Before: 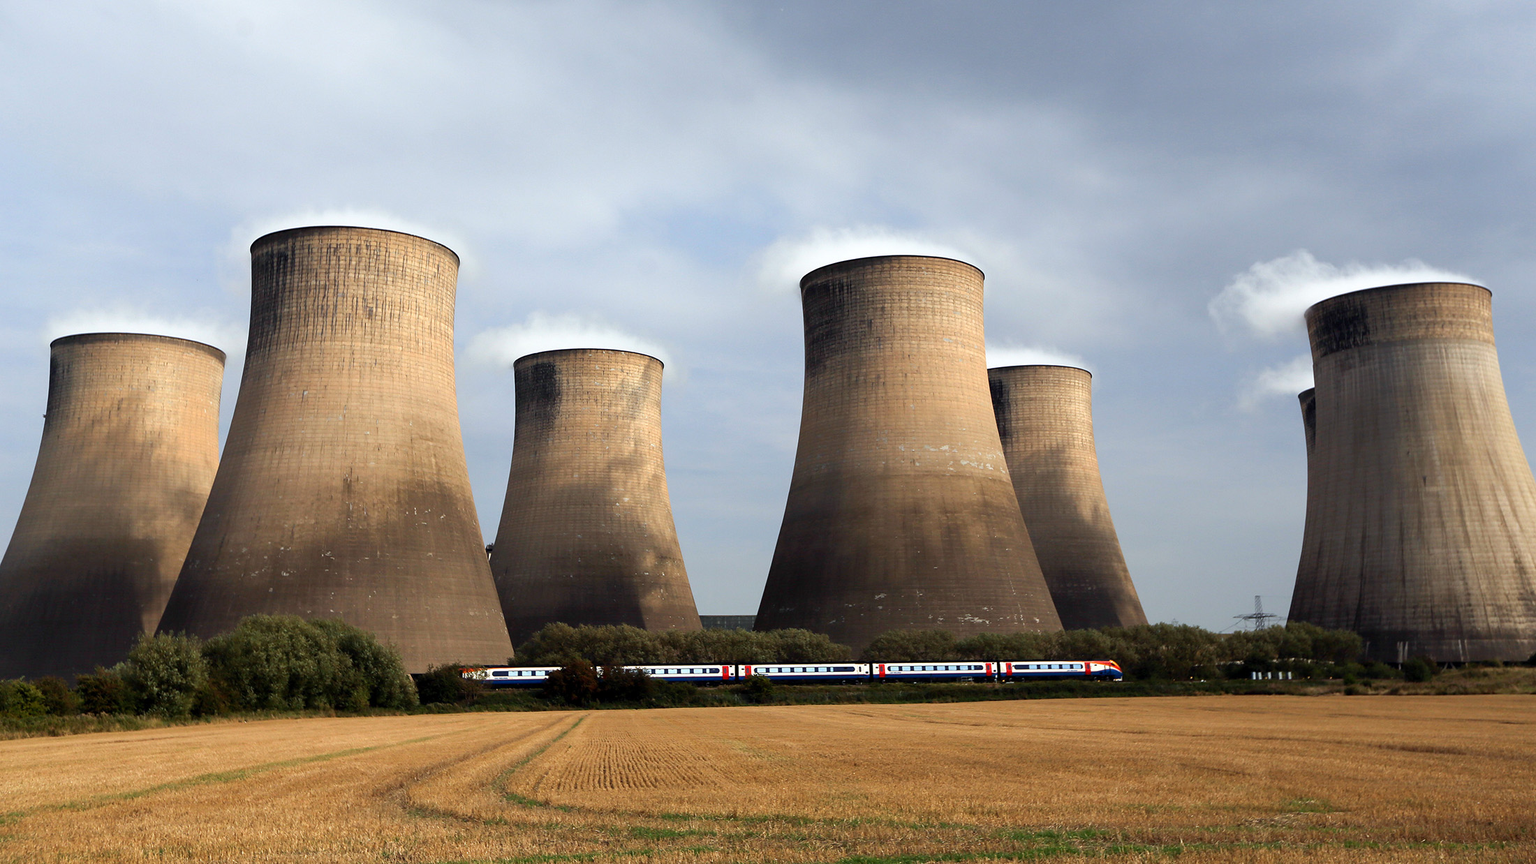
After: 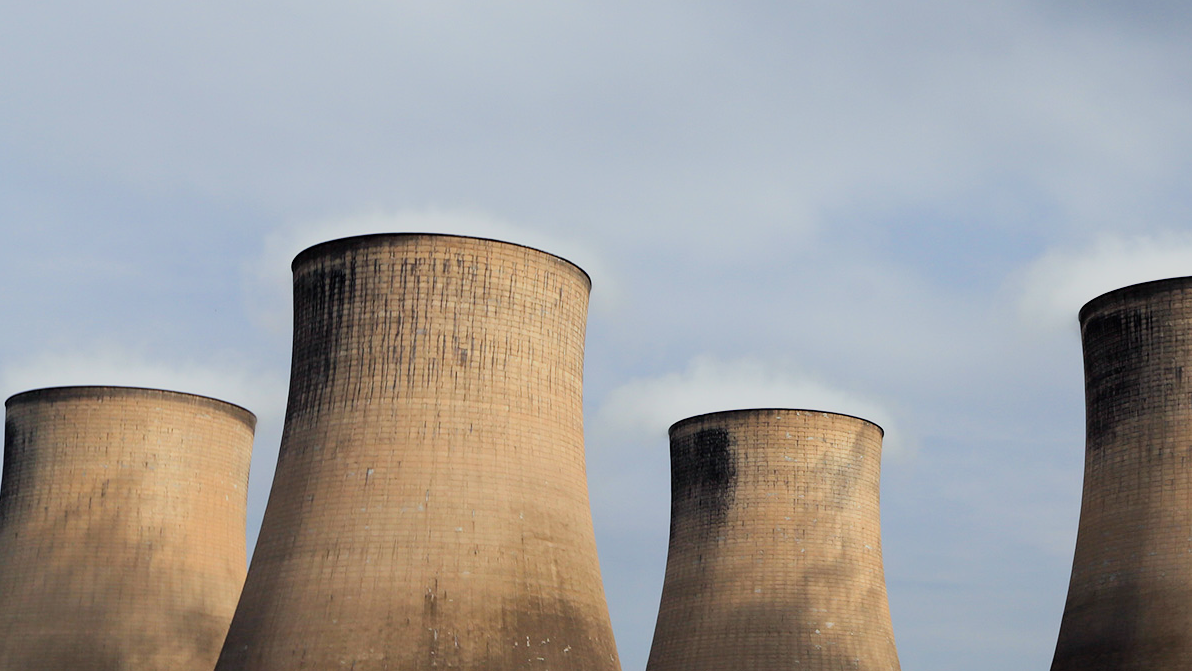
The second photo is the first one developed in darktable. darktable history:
crop and rotate: left 3.062%, top 7.369%, right 42.722%, bottom 38.395%
filmic rgb: black relative exposure -7.65 EV, white relative exposure 4.56 EV, threshold 5.95 EV, hardness 3.61, color science v6 (2022), enable highlight reconstruction true
